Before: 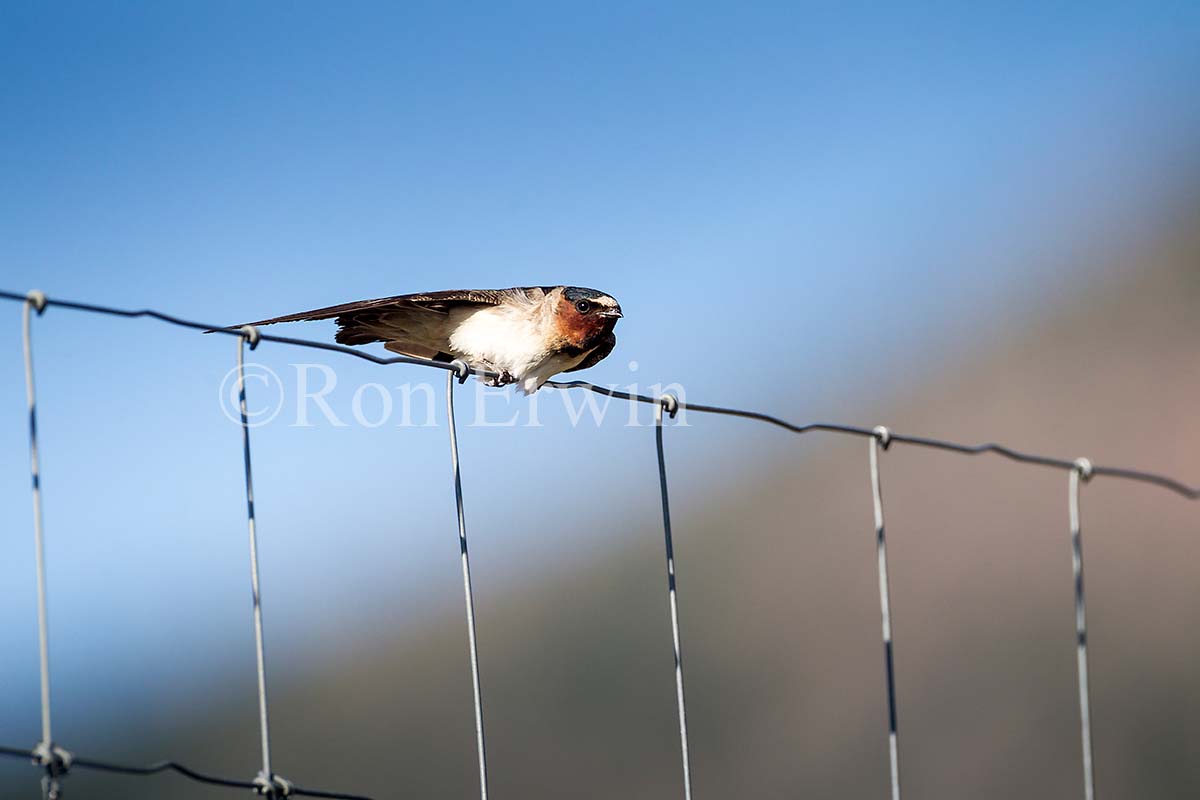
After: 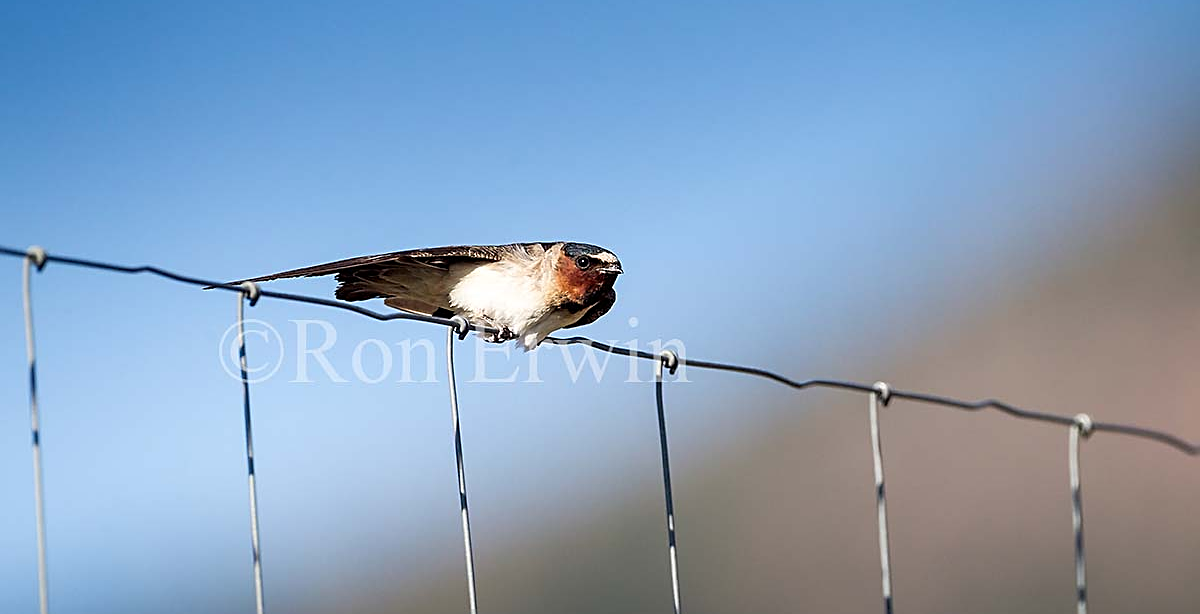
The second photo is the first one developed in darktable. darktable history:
crop: top 5.57%, bottom 17.651%
sharpen: on, module defaults
